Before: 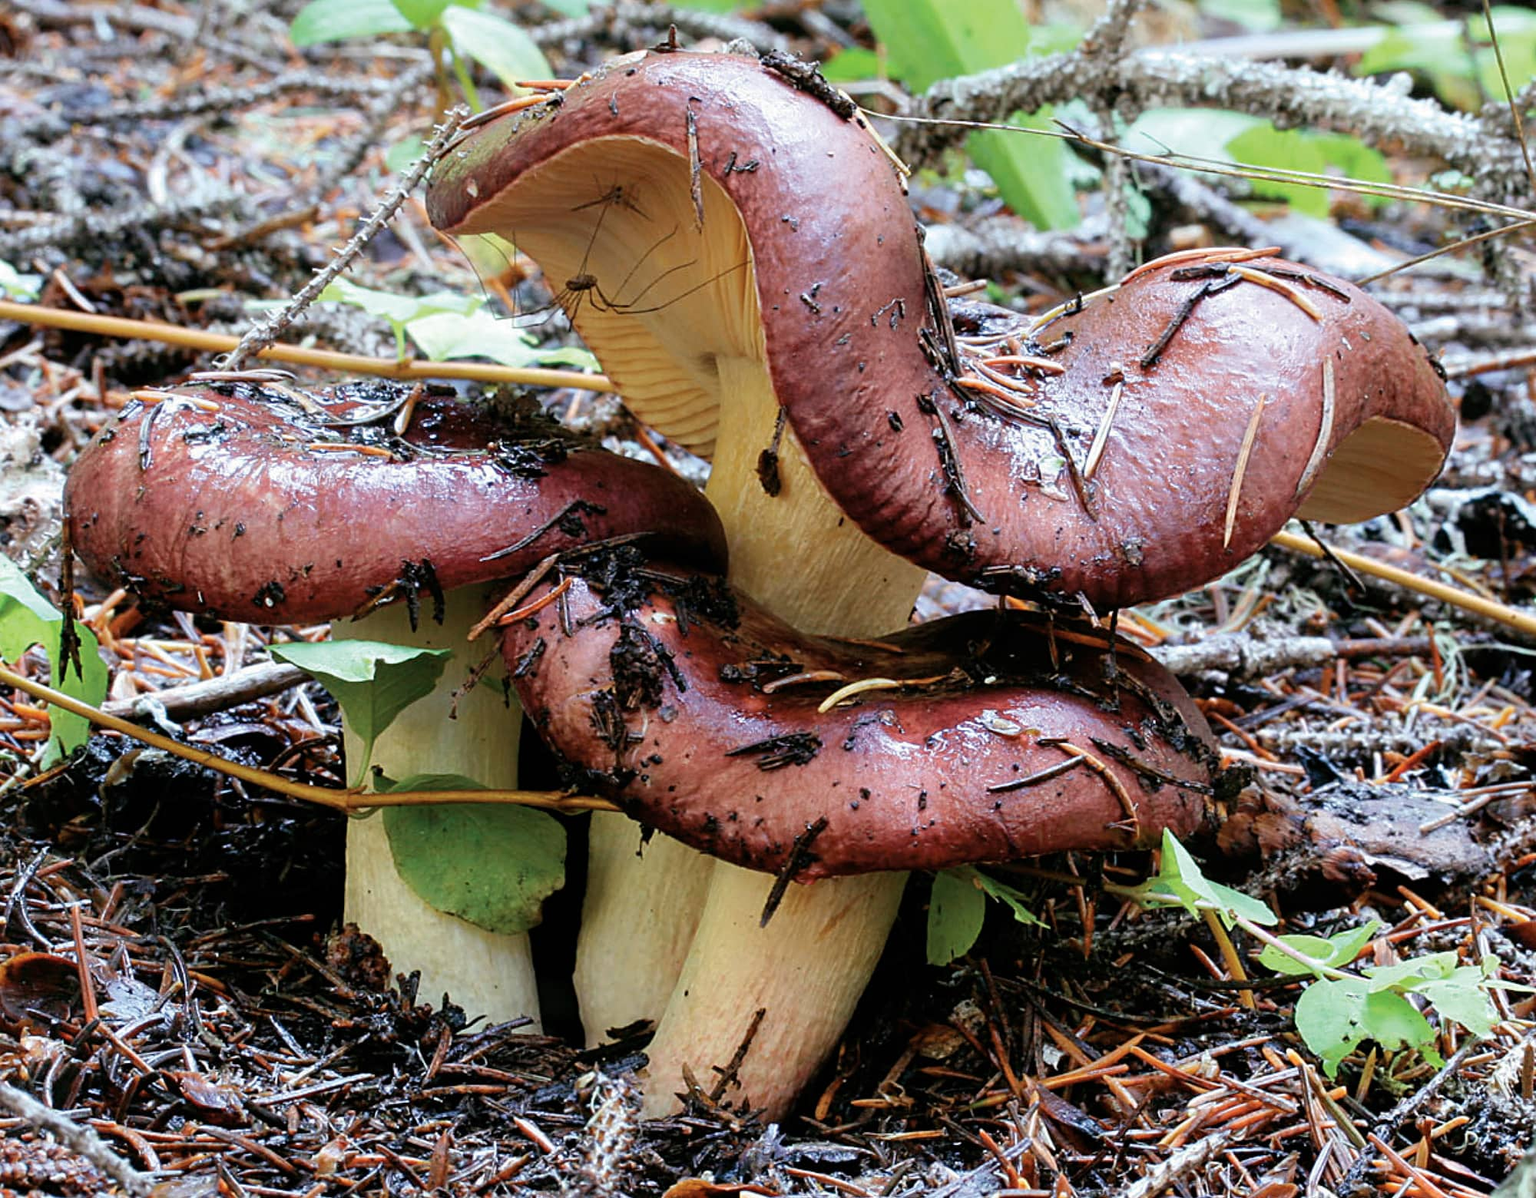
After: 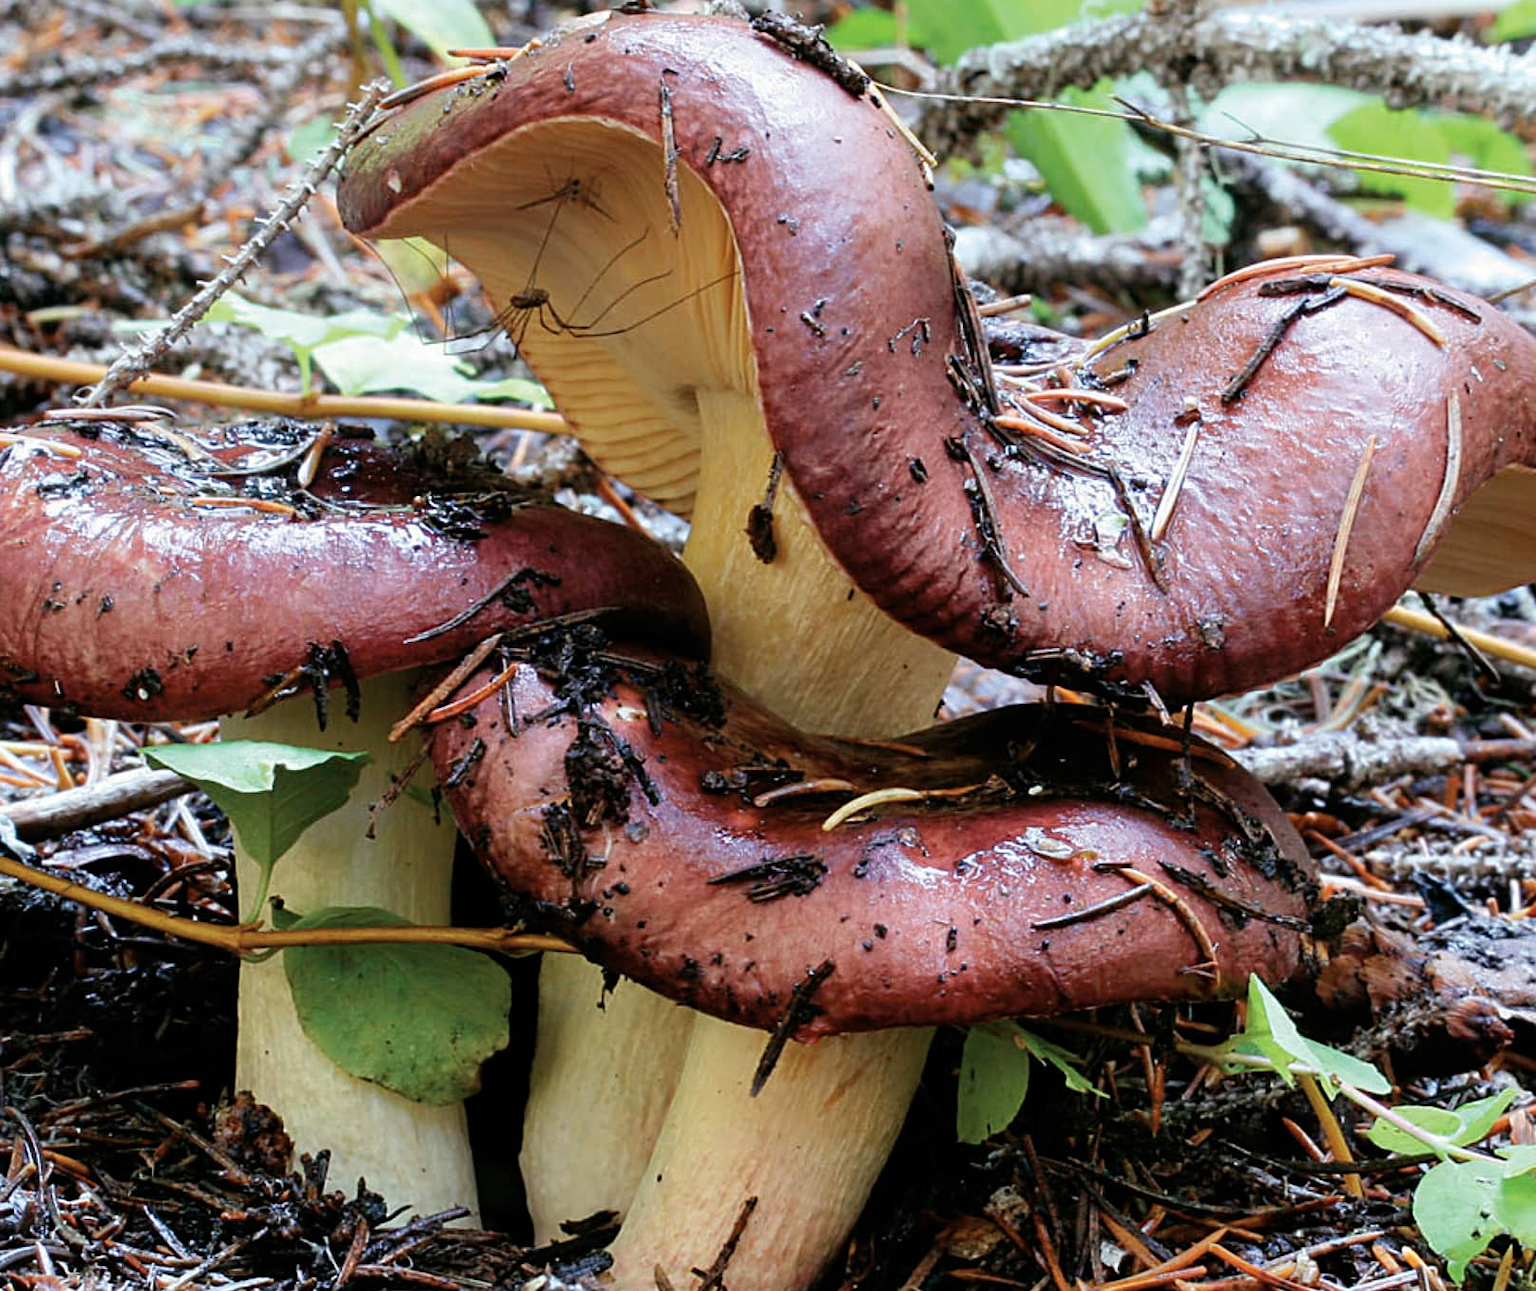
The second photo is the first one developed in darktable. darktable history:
crop: left 10.025%, top 3.489%, right 9.158%, bottom 9.37%
